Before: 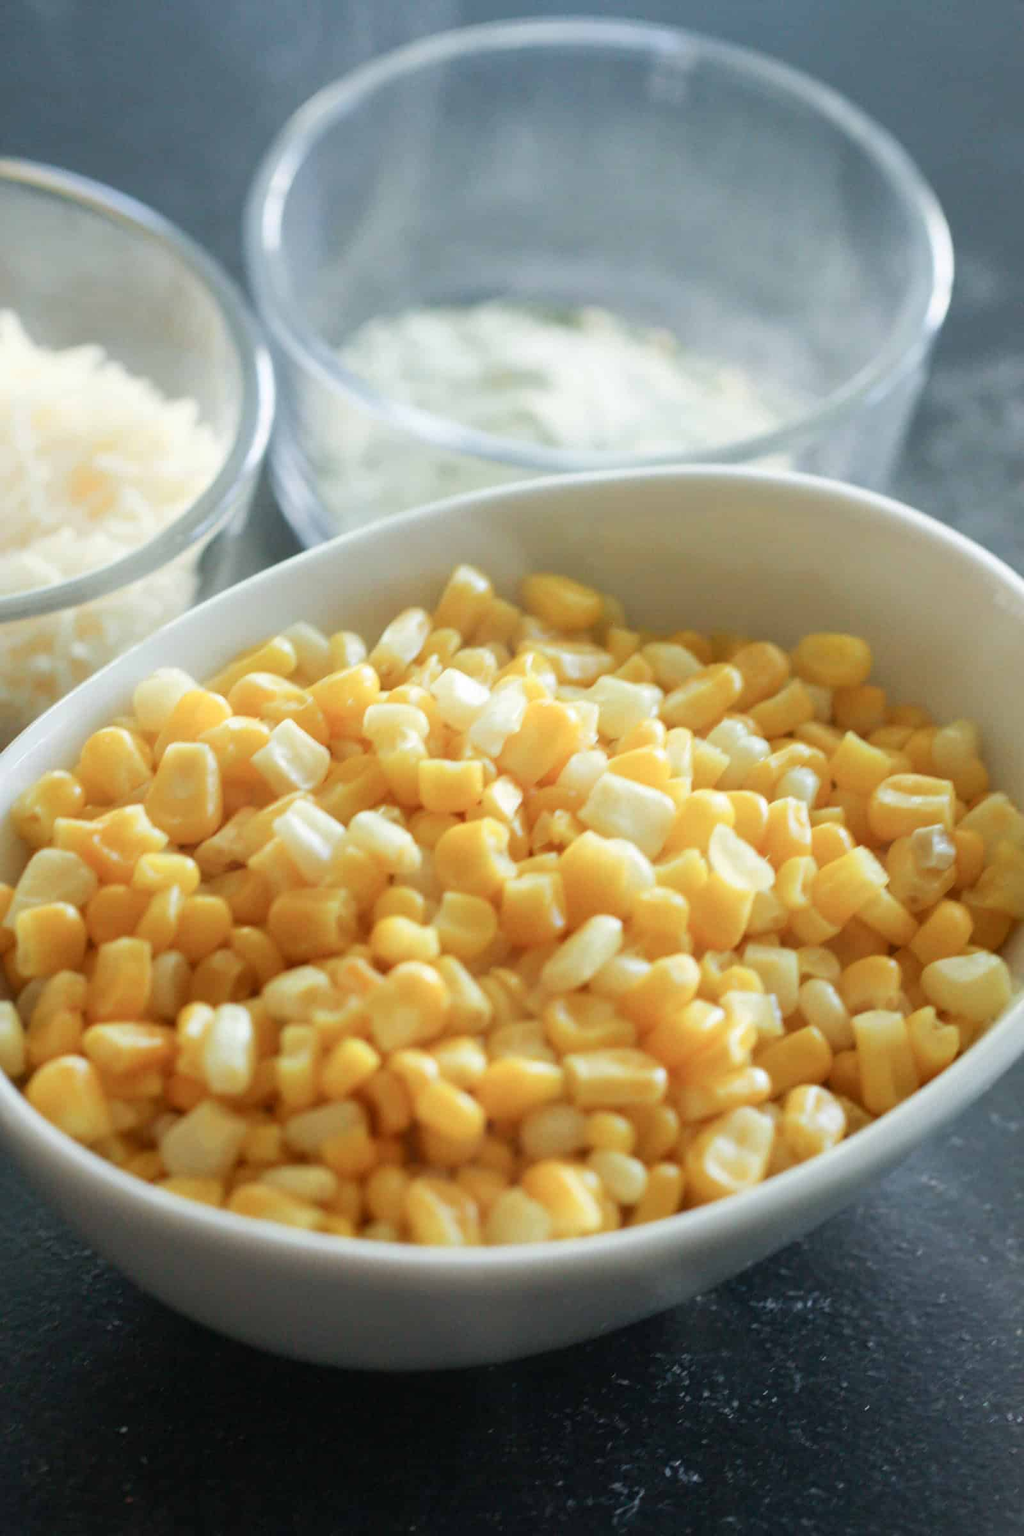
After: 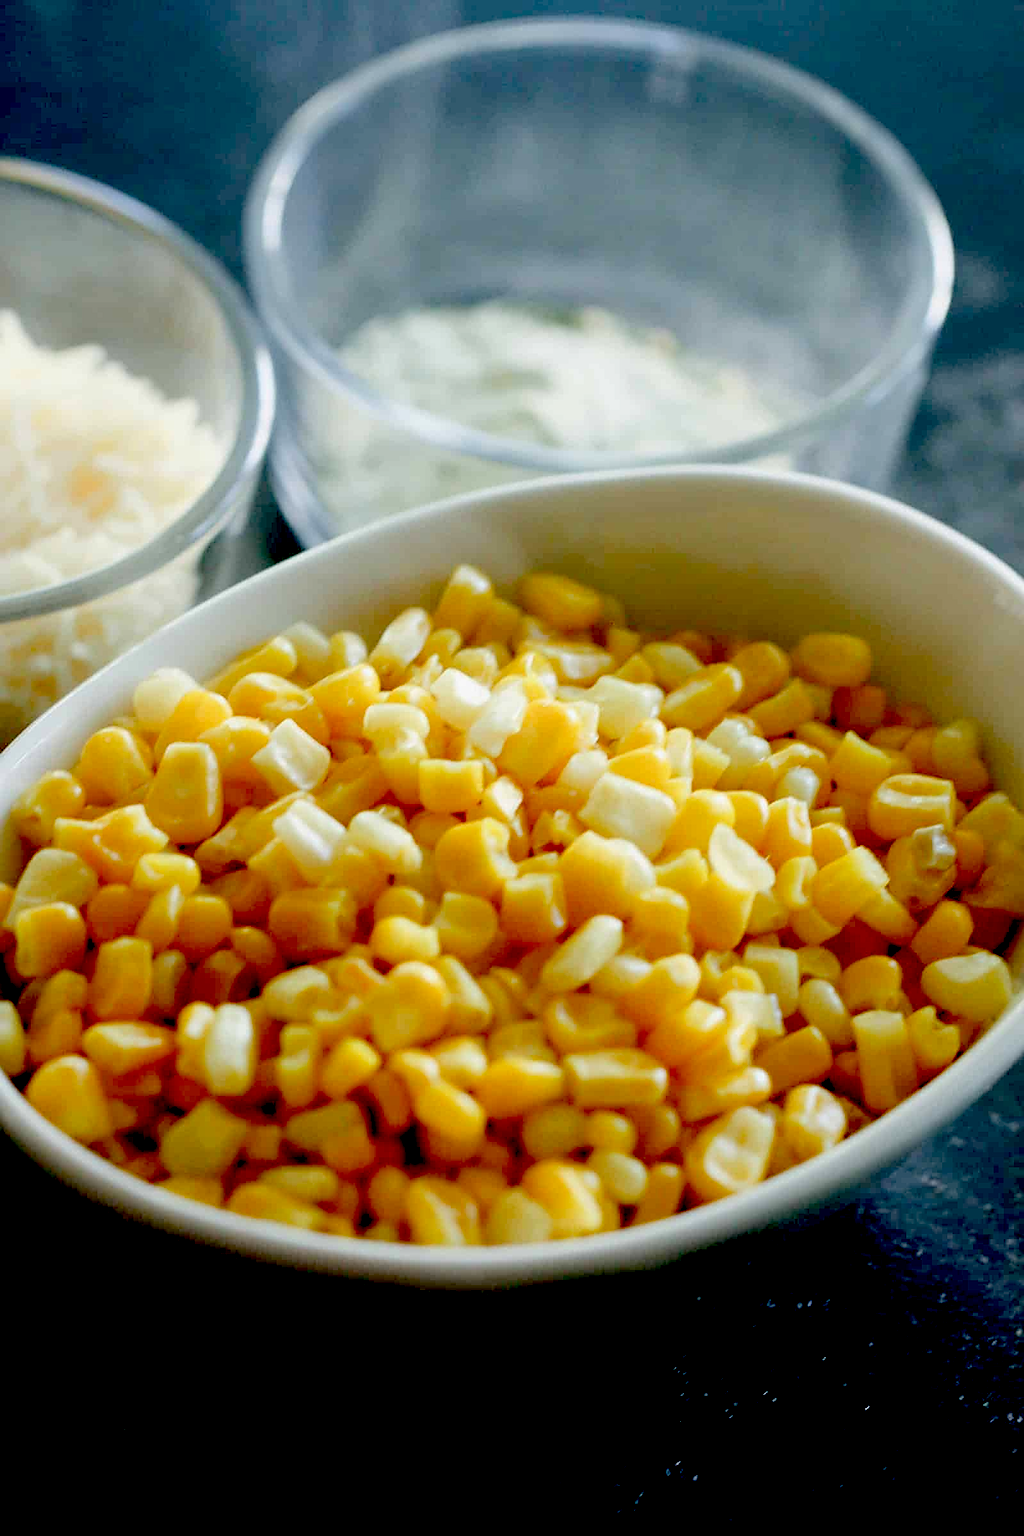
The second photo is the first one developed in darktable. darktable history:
exposure: black level correction 0.1, exposure -0.084 EV, compensate highlight preservation false
sharpen: on, module defaults
